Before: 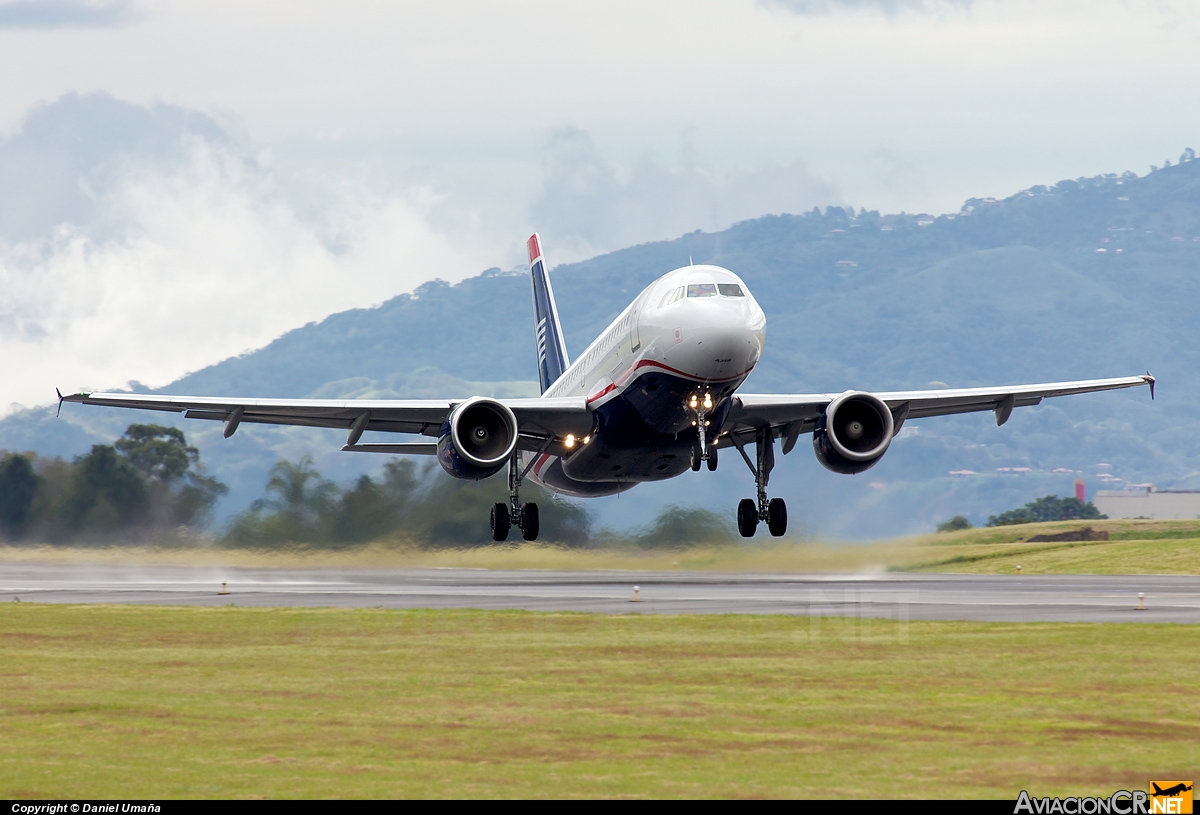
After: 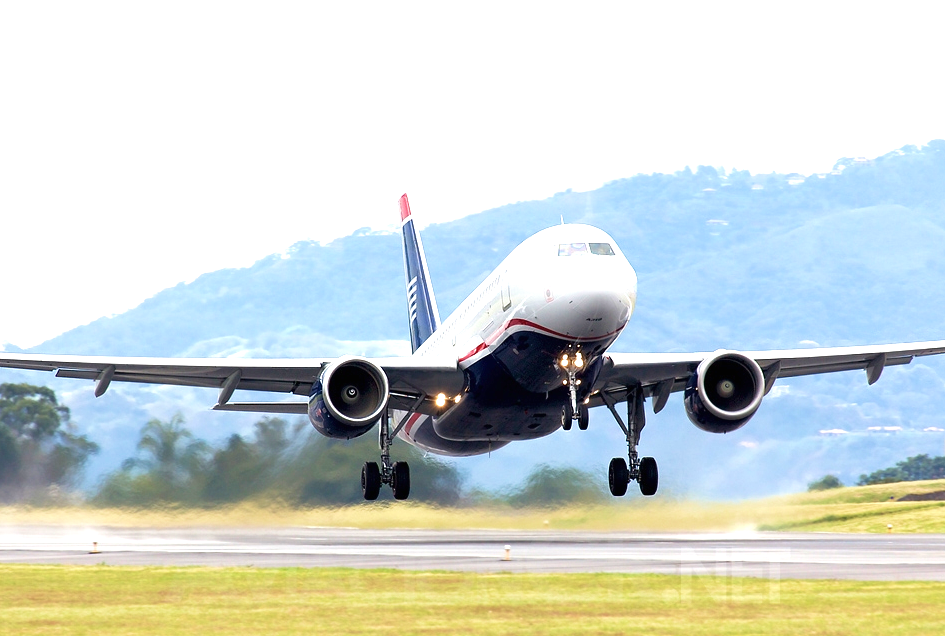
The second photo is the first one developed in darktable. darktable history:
velvia: on, module defaults
crop and rotate: left 10.77%, top 5.1%, right 10.41%, bottom 16.76%
exposure: black level correction 0, exposure 1.015 EV, compensate exposure bias true, compensate highlight preservation false
